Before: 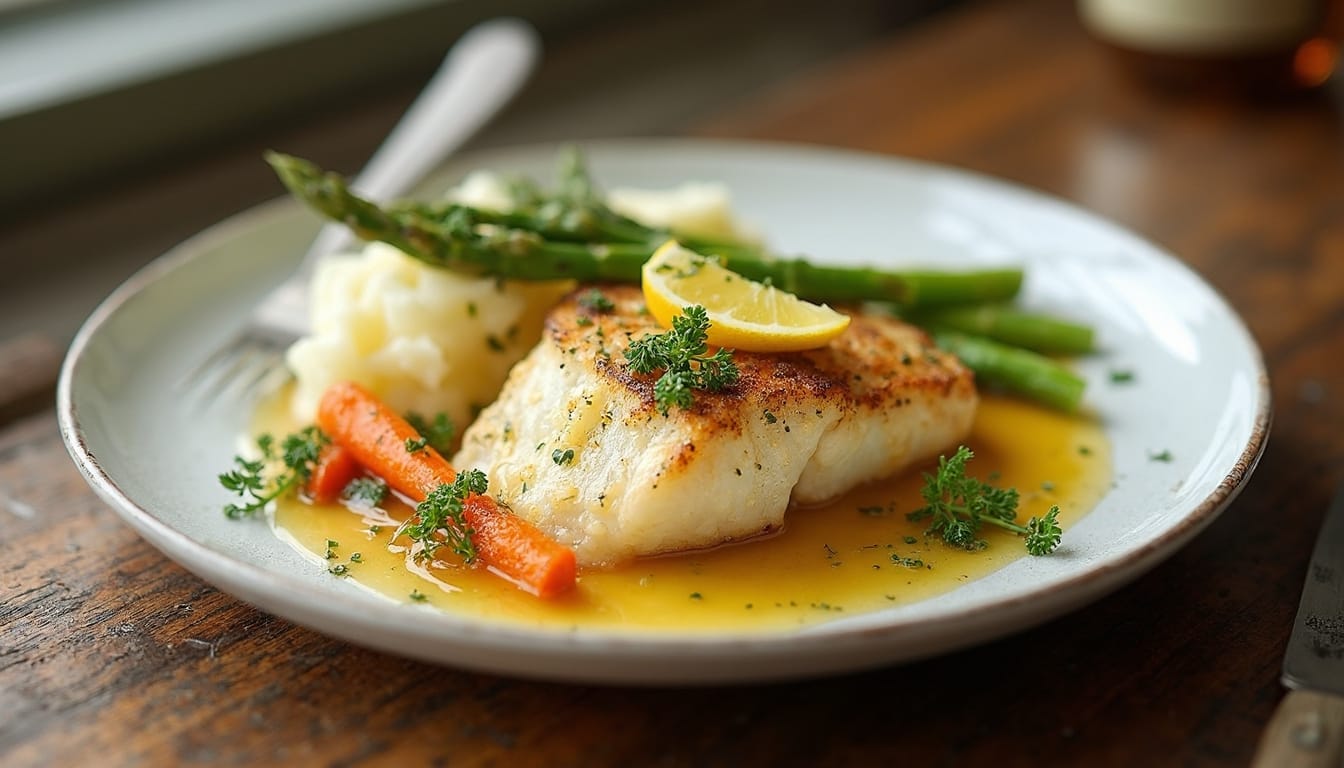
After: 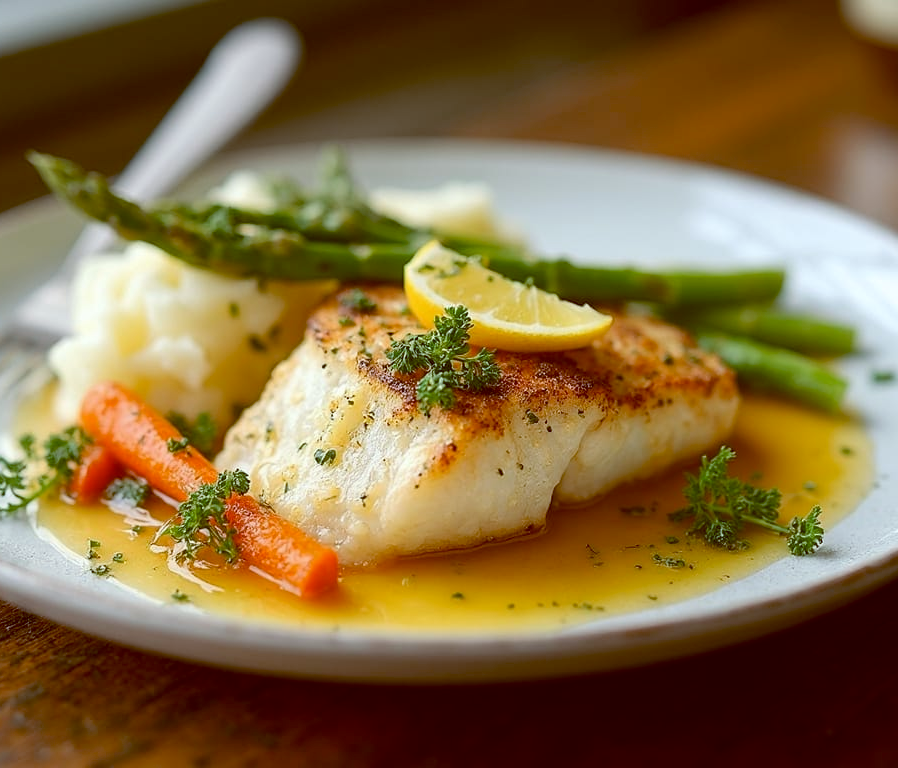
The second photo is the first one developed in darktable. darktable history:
crop and rotate: left 17.732%, right 15.423%
color balance: lift [1, 1.015, 1.004, 0.985], gamma [1, 0.958, 0.971, 1.042], gain [1, 0.956, 0.977, 1.044]
rotate and perspective: crop left 0, crop top 0
